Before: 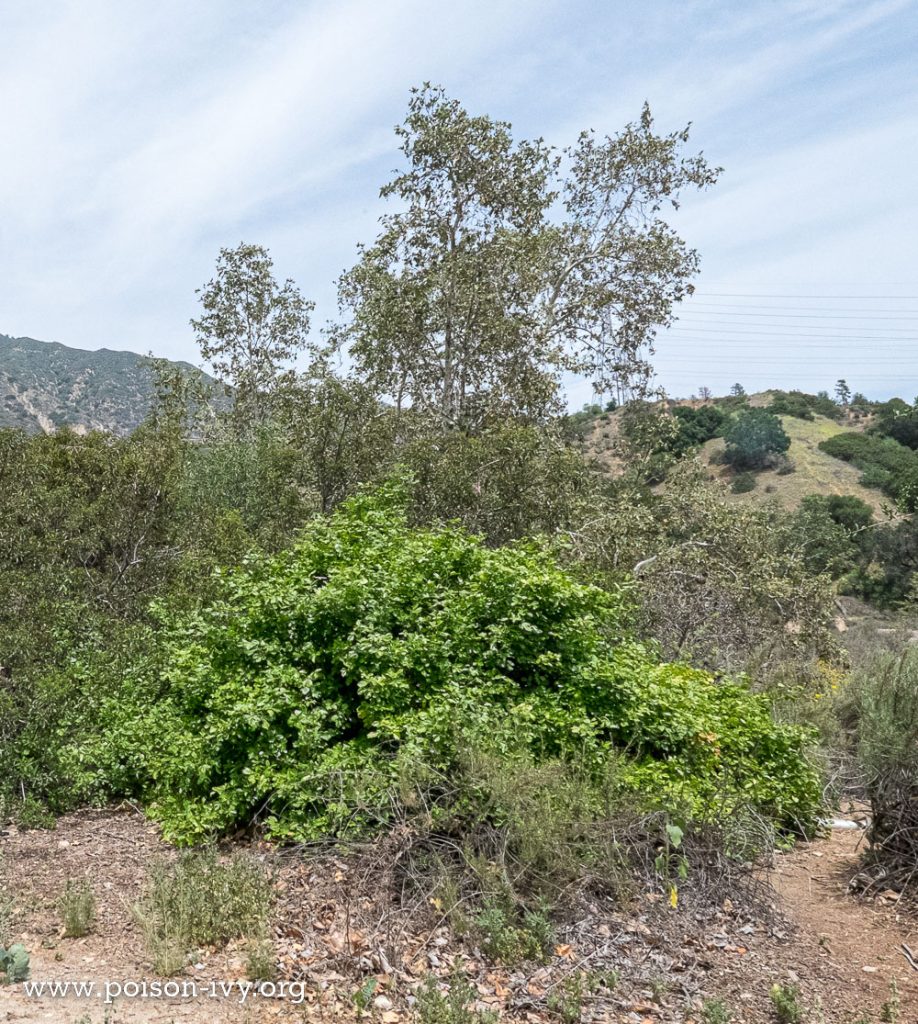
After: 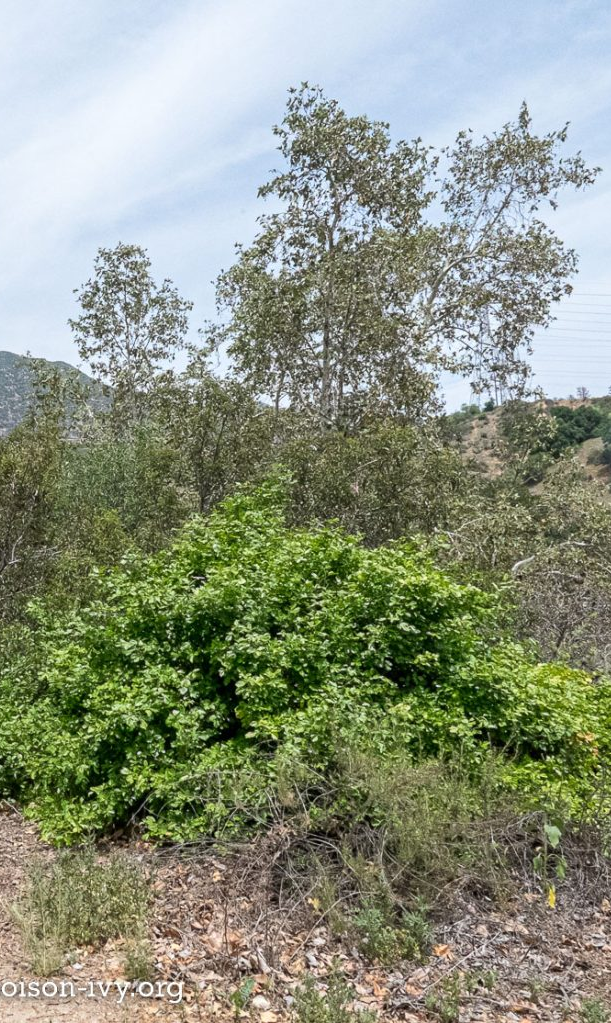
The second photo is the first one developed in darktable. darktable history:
crop and rotate: left 13.409%, right 19.924%
tone equalizer: on, module defaults
